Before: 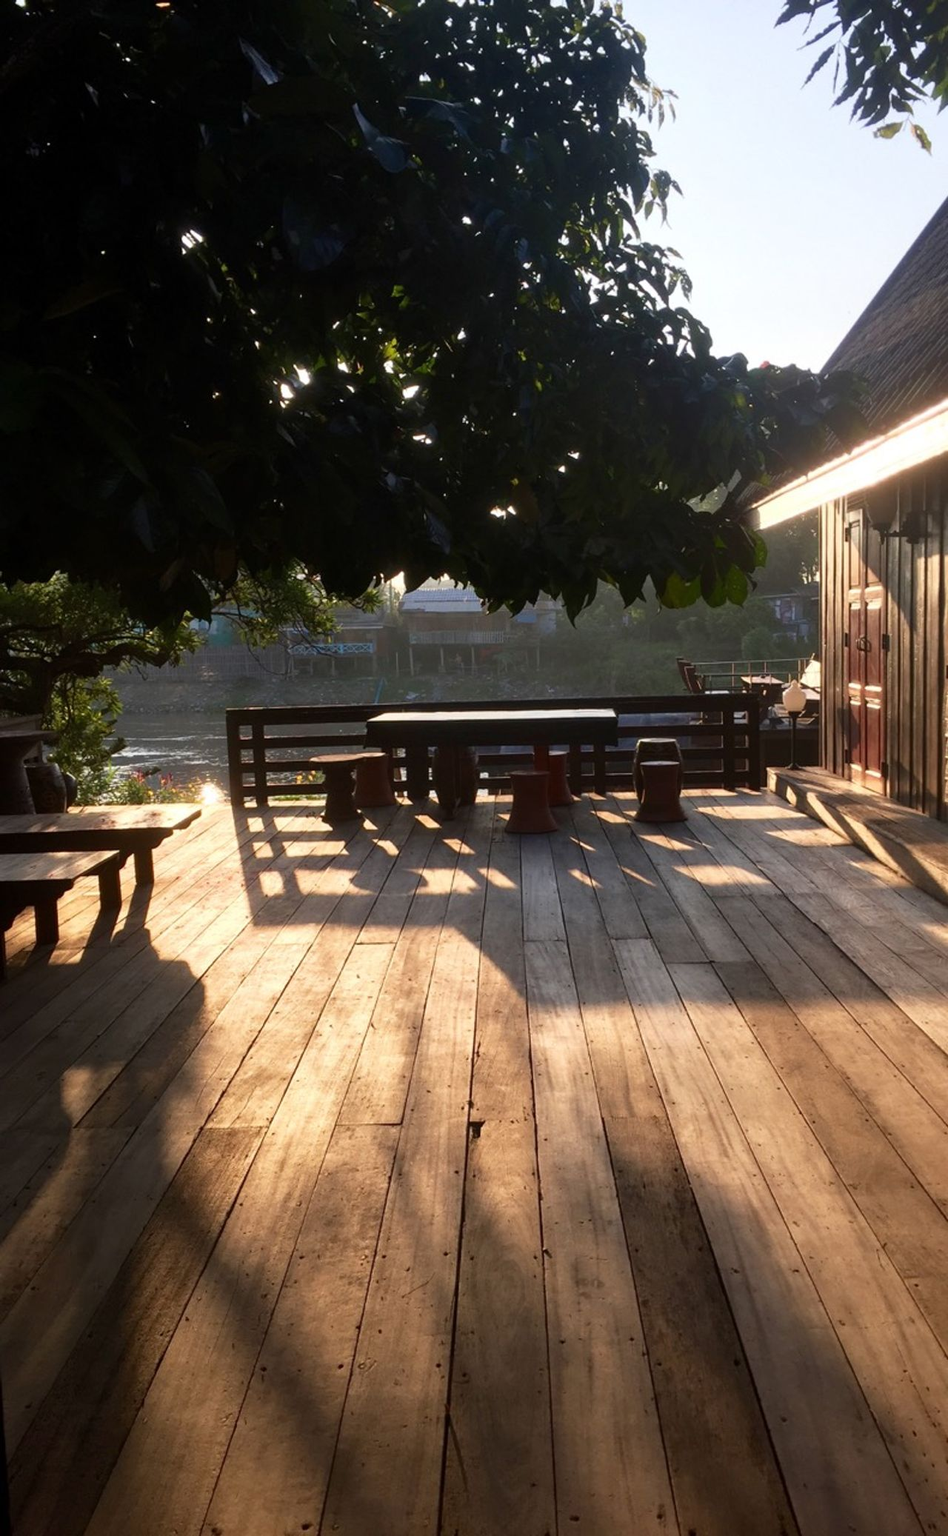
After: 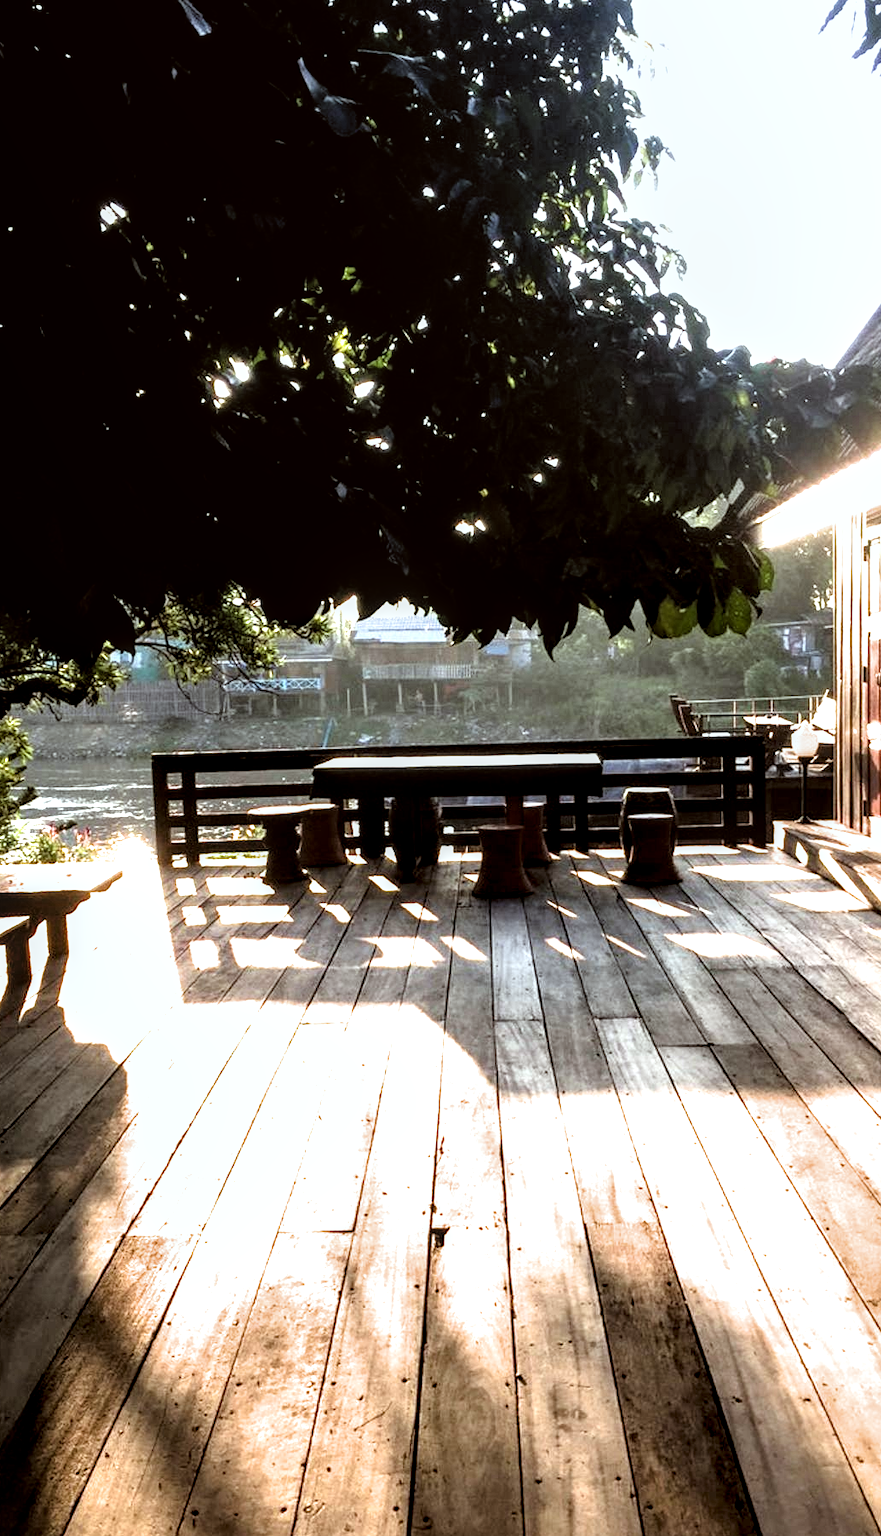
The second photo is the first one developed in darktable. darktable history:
crop: left 9.929%, top 3.475%, right 9.188%, bottom 9.529%
color correction: highlights a* -2.73, highlights b* -2.09, shadows a* 2.41, shadows b* 2.73
rgb curve: mode RGB, independent channels
local contrast: detail 150%
color balance: lift [1.004, 1.002, 1.002, 0.998], gamma [1, 1.007, 1.002, 0.993], gain [1, 0.977, 1.013, 1.023], contrast -3.64%
exposure: black level correction 0, exposure 1.45 EV, compensate exposure bias true, compensate highlight preservation false
filmic rgb: black relative exposure -3.63 EV, white relative exposure 2.16 EV, hardness 3.62
